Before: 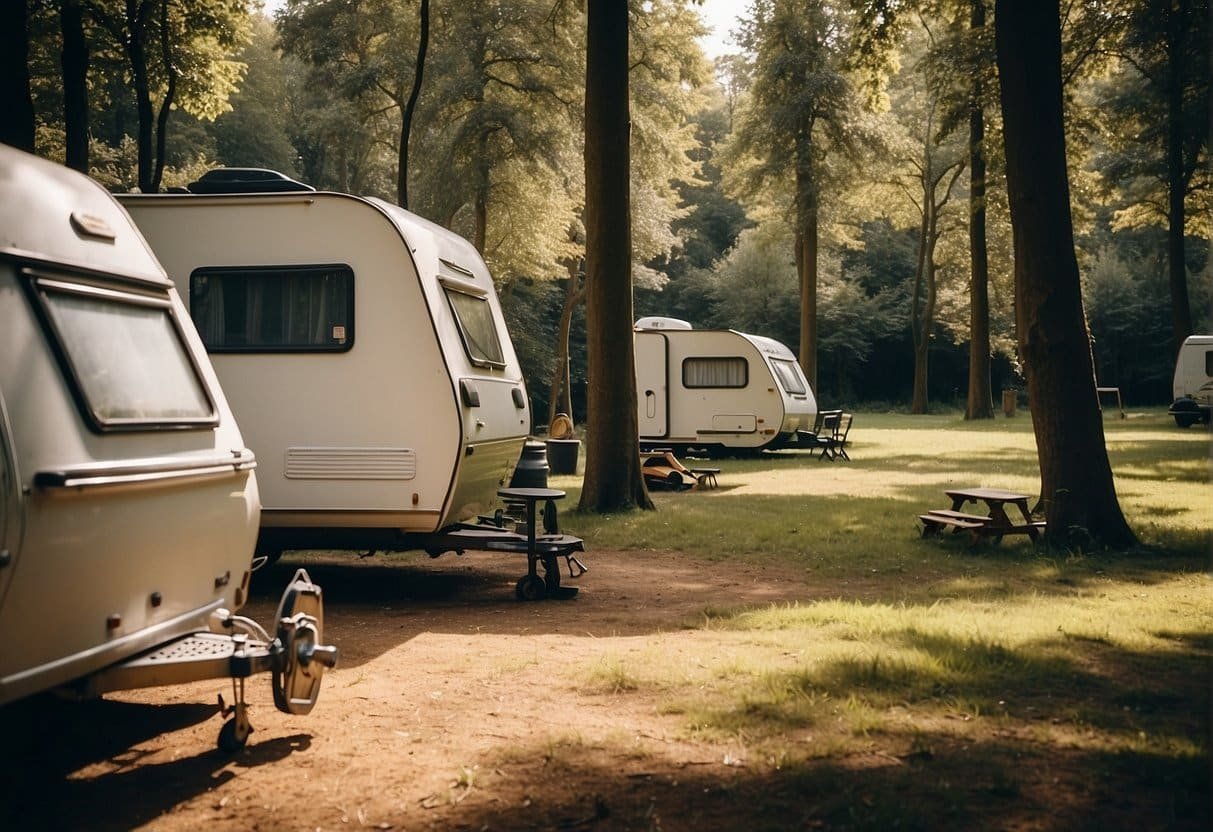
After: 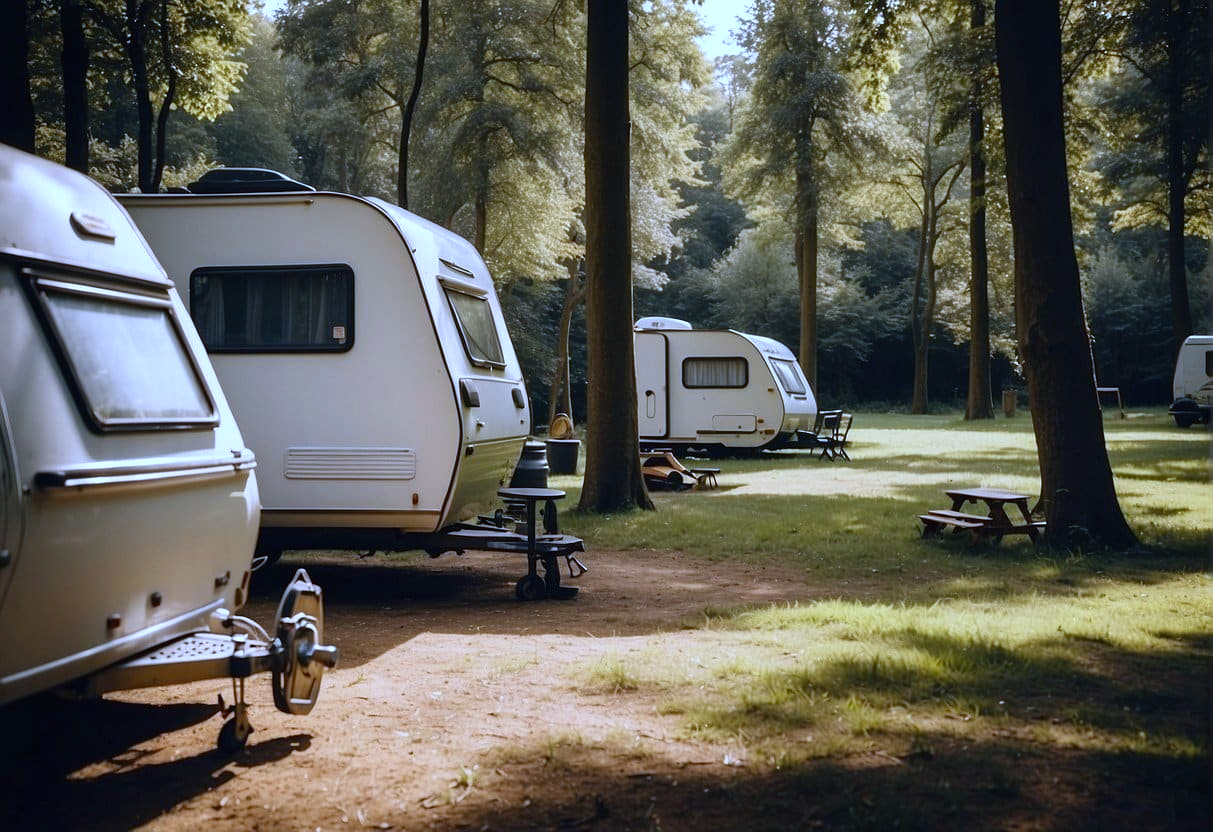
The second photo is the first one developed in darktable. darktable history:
white balance: red 0.871, blue 1.249
color balance: lift [1, 1, 0.999, 1.001], gamma [1, 1.003, 1.005, 0.995], gain [1, 0.992, 0.988, 1.012], contrast 5%, output saturation 110%
